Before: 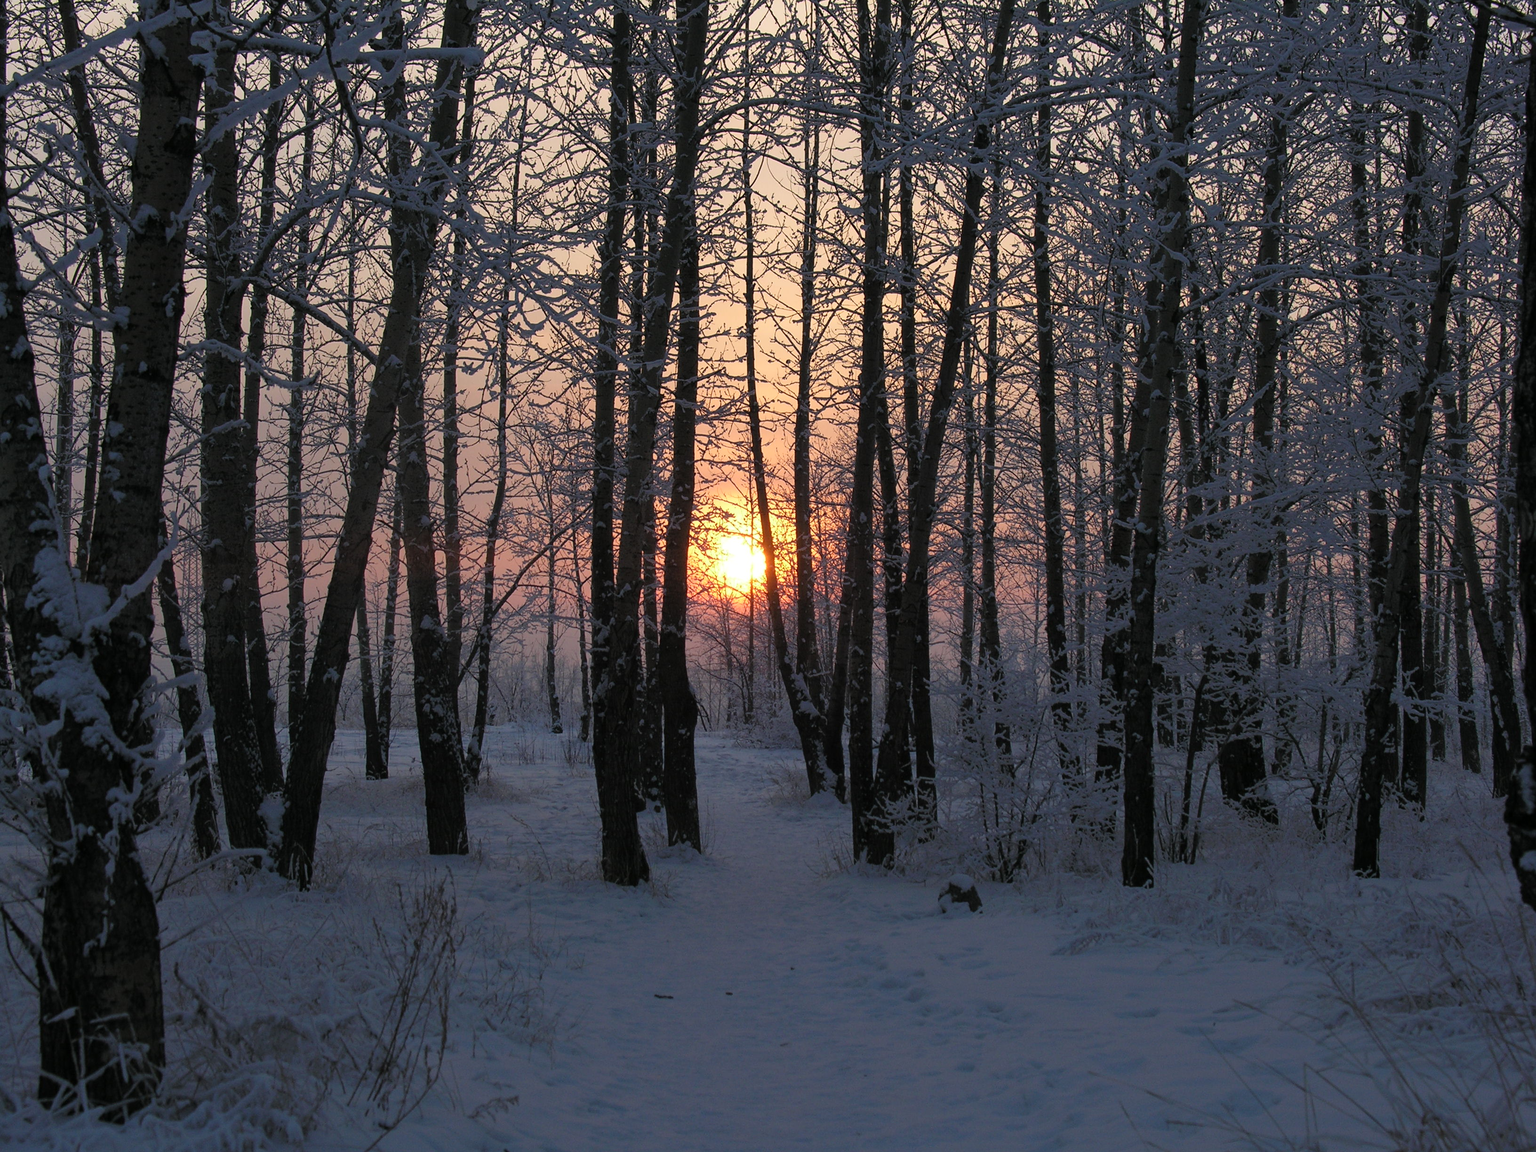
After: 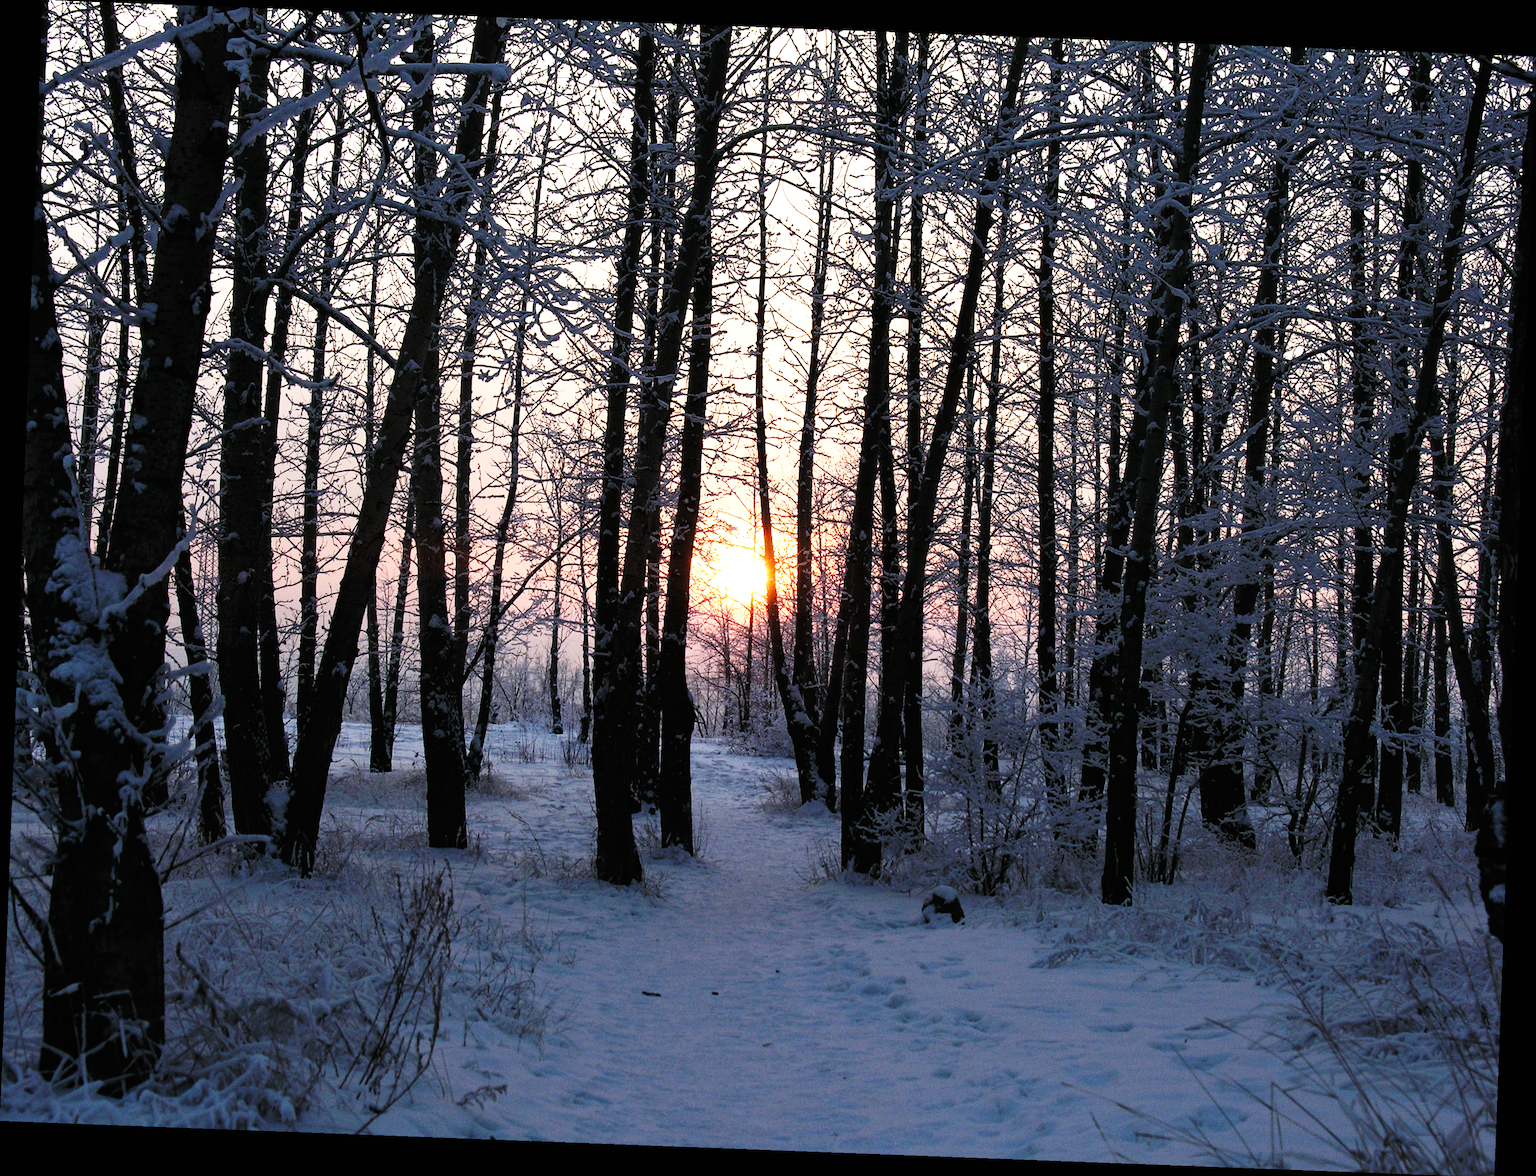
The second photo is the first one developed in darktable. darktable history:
rotate and perspective: rotation 2.17°, automatic cropping off
contrast brightness saturation: saturation -0.05
base curve: curves: ch0 [(0, 0) (0.007, 0.004) (0.027, 0.03) (0.046, 0.07) (0.207, 0.54) (0.442, 0.872) (0.673, 0.972) (1, 1)], preserve colors none
tone equalizer: -8 EV -0.75 EV, -7 EV -0.7 EV, -6 EV -0.6 EV, -5 EV -0.4 EV, -3 EV 0.4 EV, -2 EV 0.6 EV, -1 EV 0.7 EV, +0 EV 0.75 EV, edges refinement/feathering 500, mask exposure compensation -1.57 EV, preserve details no
